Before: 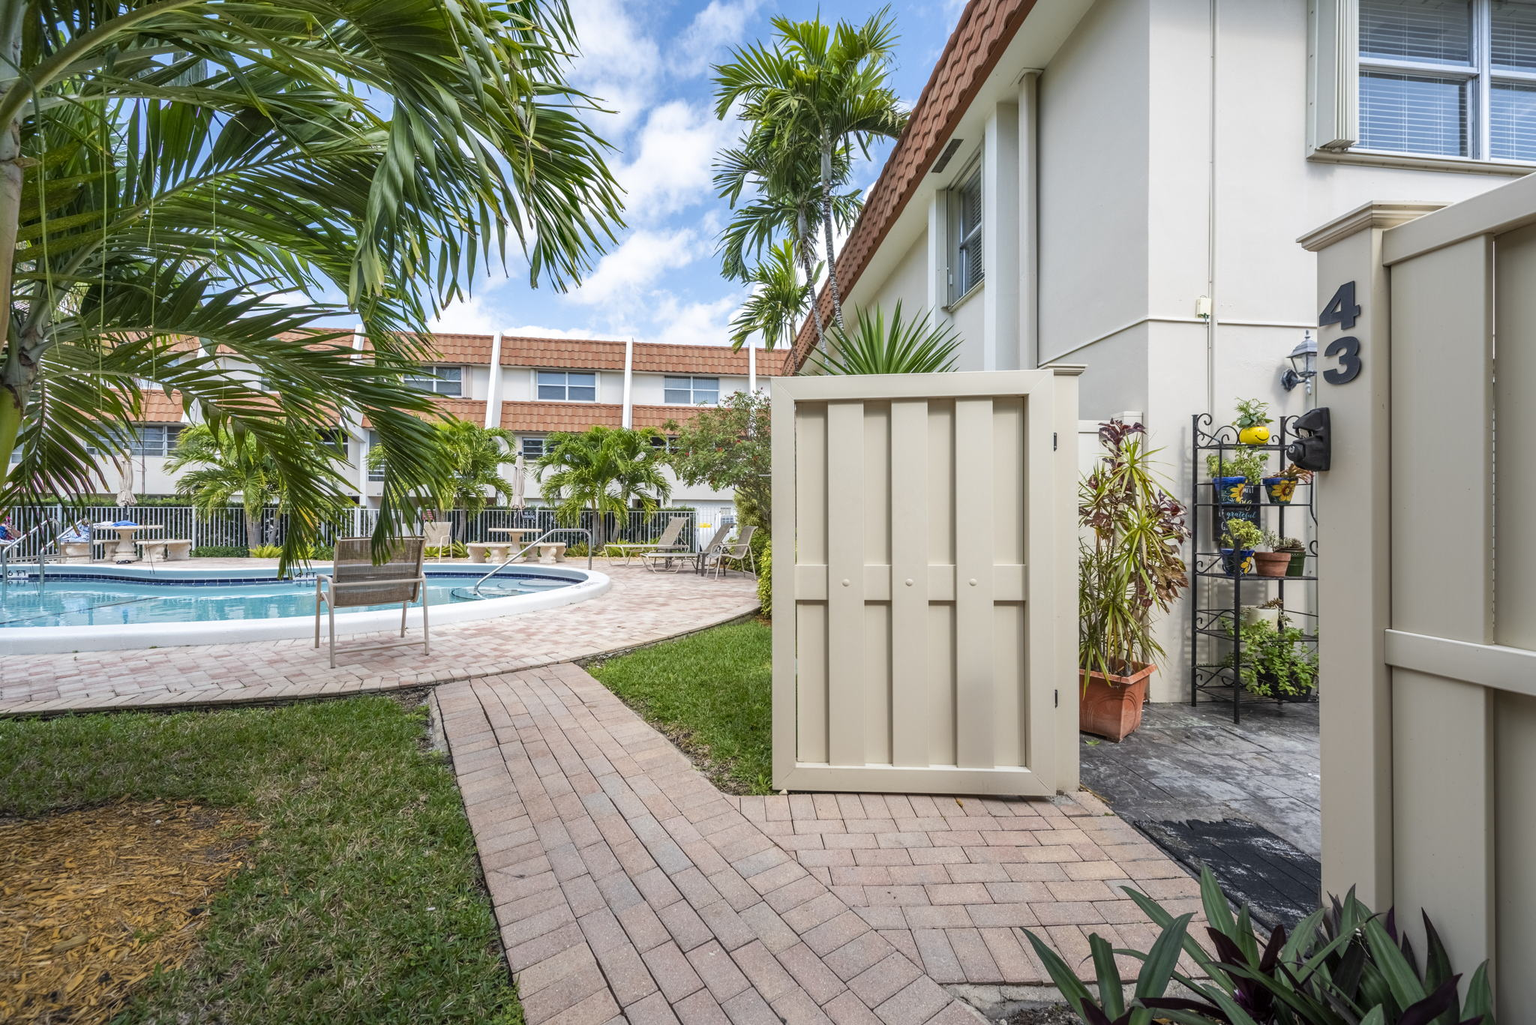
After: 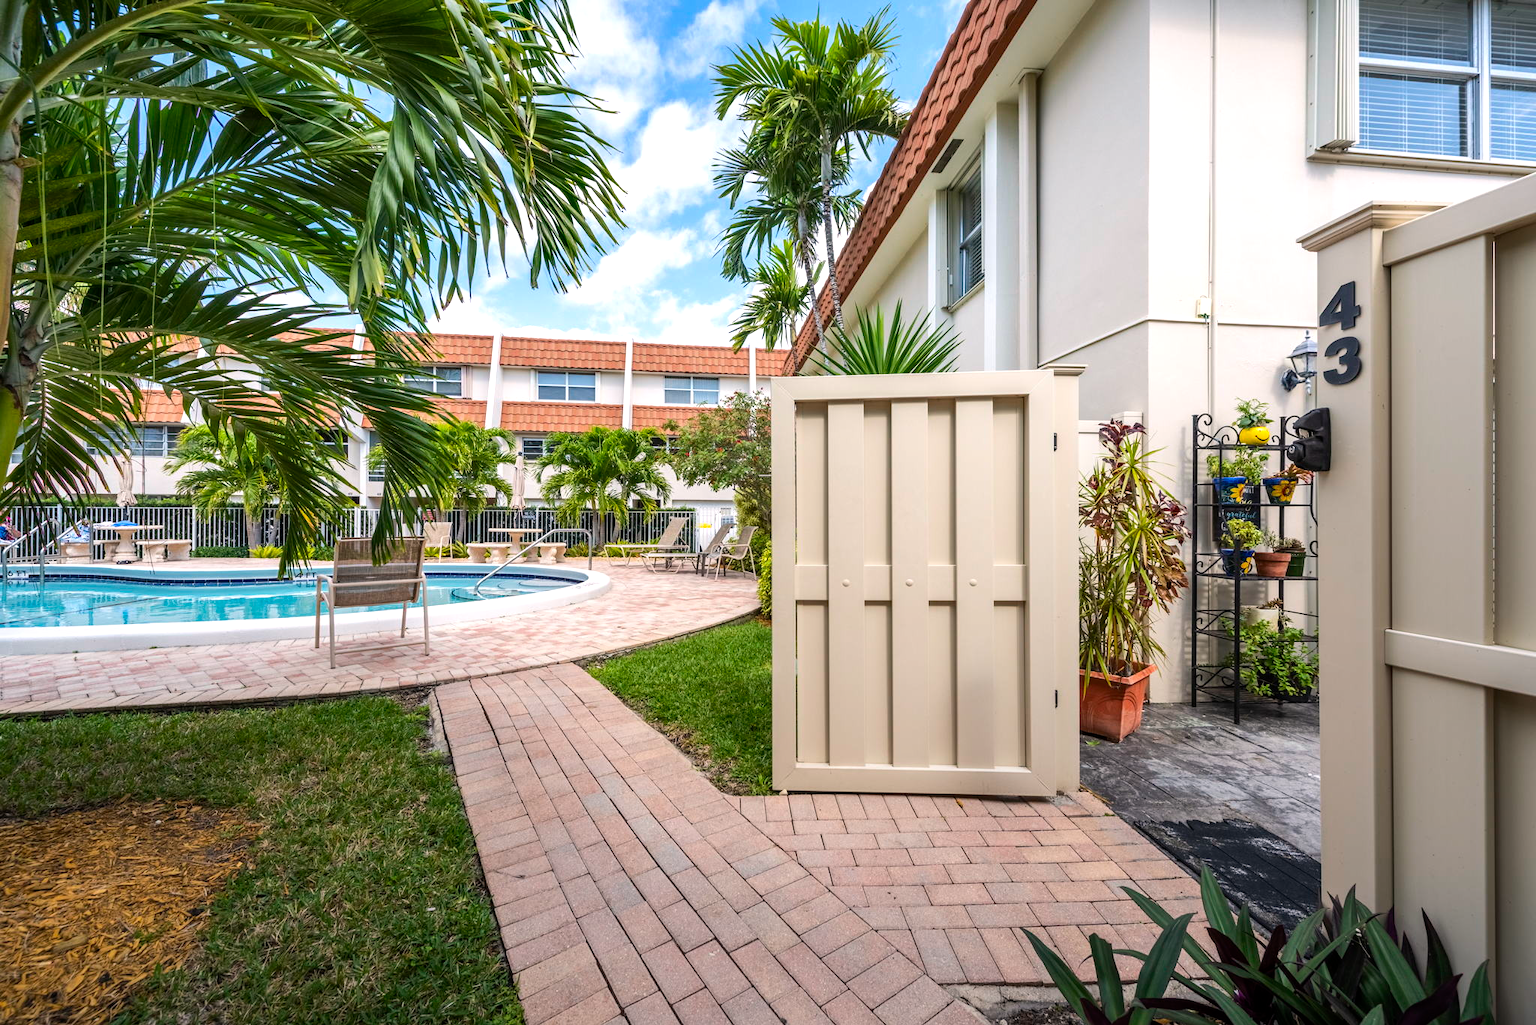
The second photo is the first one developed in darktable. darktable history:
tone equalizer: -8 EV -0.417 EV, -7 EV -0.389 EV, -6 EV -0.333 EV, -5 EV -0.222 EV, -3 EV 0.222 EV, -2 EV 0.333 EV, -1 EV 0.389 EV, +0 EV 0.417 EV, edges refinement/feathering 500, mask exposure compensation -1.57 EV, preserve details no
color correction: highlights a* 3.22, highlights b* 1.93, saturation 1.19
graduated density: rotation -180°, offset 24.95
